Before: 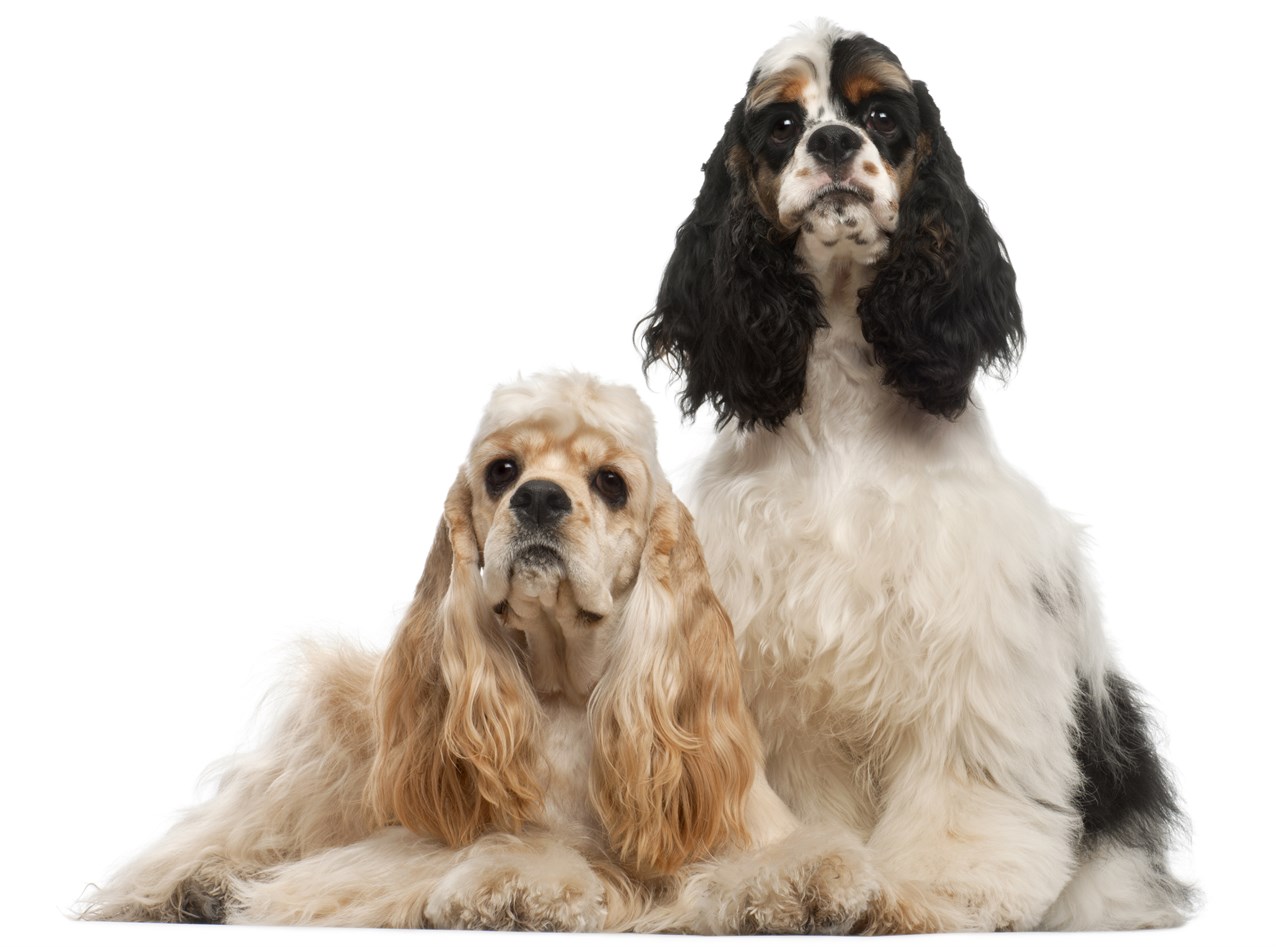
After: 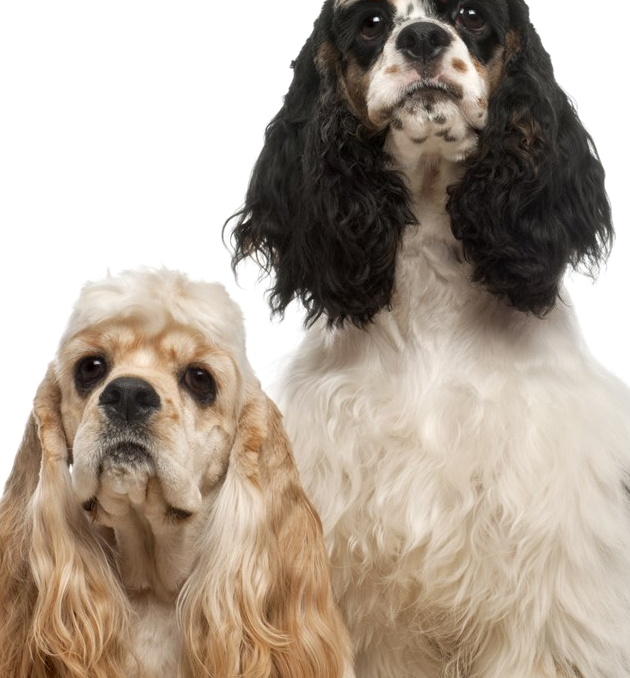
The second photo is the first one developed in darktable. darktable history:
local contrast: highlights 104%, shadows 98%, detail 119%, midtone range 0.2
crop: left 32.276%, top 10.97%, right 18.328%, bottom 17.348%
